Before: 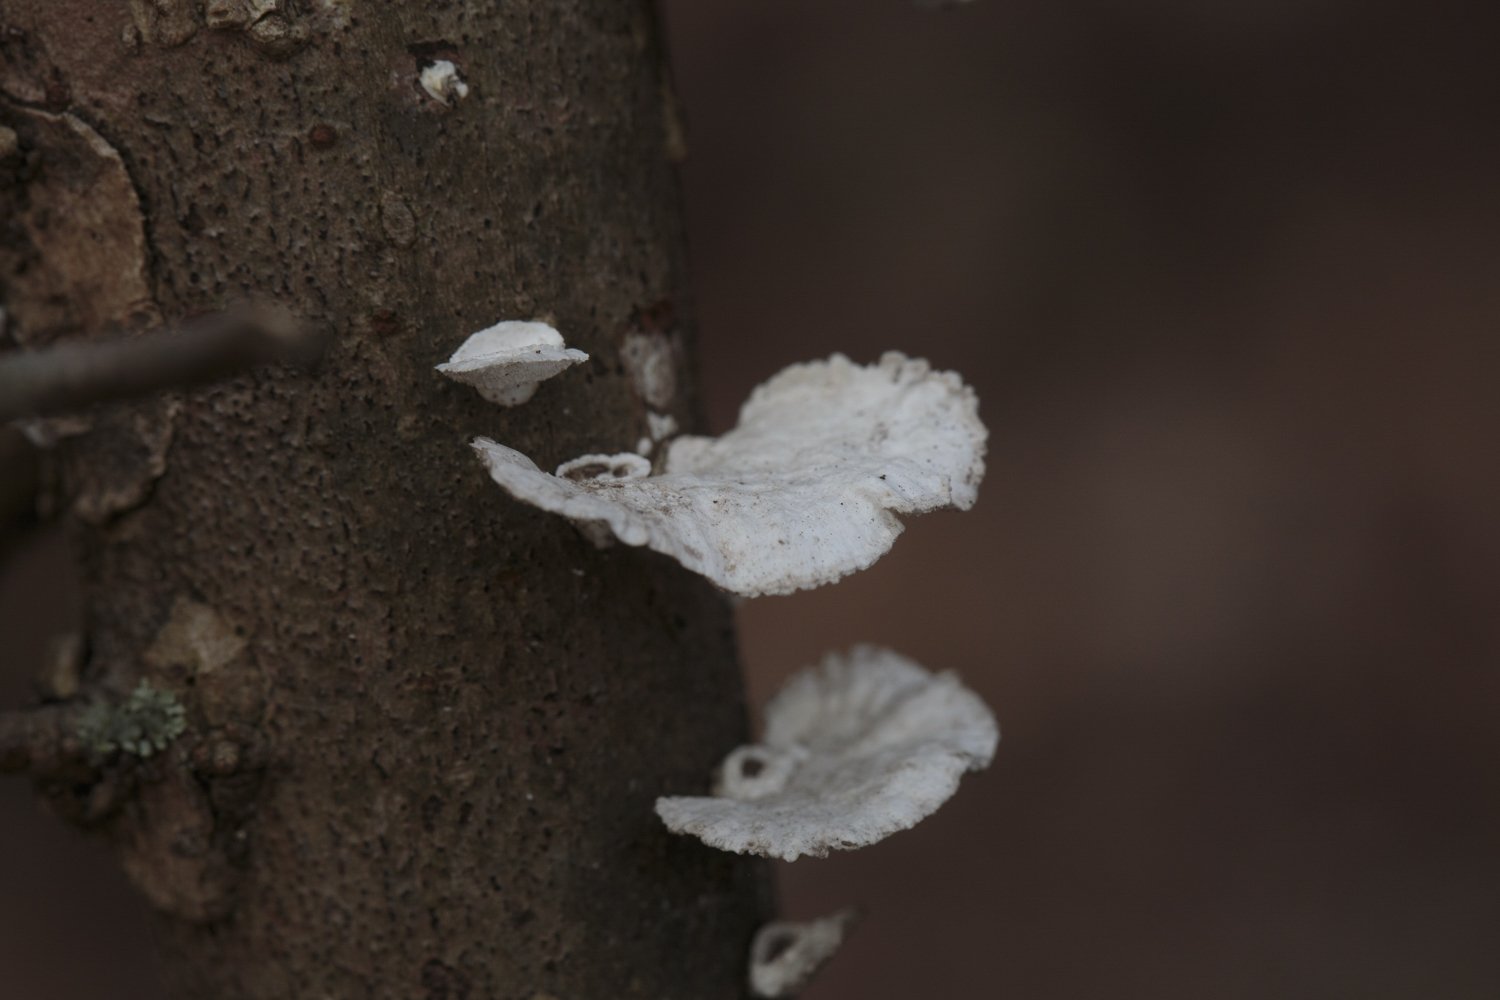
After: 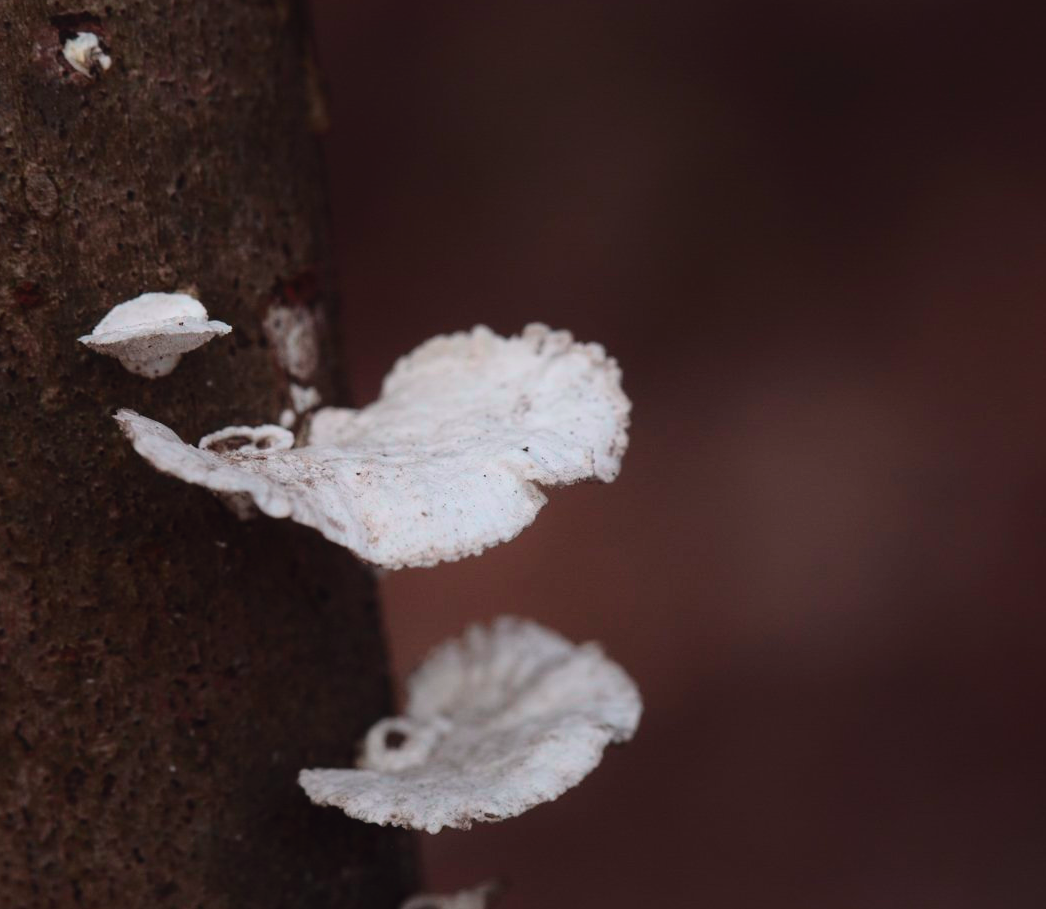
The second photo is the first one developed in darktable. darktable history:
tone equalizer: -8 EV -0.424 EV, -7 EV -0.419 EV, -6 EV -0.307 EV, -5 EV -0.209 EV, -3 EV 0.242 EV, -2 EV 0.346 EV, -1 EV 0.391 EV, +0 EV 0.438 EV
tone curve: curves: ch0 [(0, 0.025) (0.15, 0.143) (0.452, 0.486) (0.751, 0.788) (1, 0.961)]; ch1 [(0, 0) (0.43, 0.408) (0.476, 0.469) (0.497, 0.507) (0.546, 0.571) (0.566, 0.607) (0.62, 0.657) (1, 1)]; ch2 [(0, 0) (0.386, 0.397) (0.505, 0.498) (0.547, 0.546) (0.579, 0.58) (1, 1)], color space Lab, independent channels, preserve colors none
crop and rotate: left 23.859%, top 2.884%, right 6.395%, bottom 6.171%
